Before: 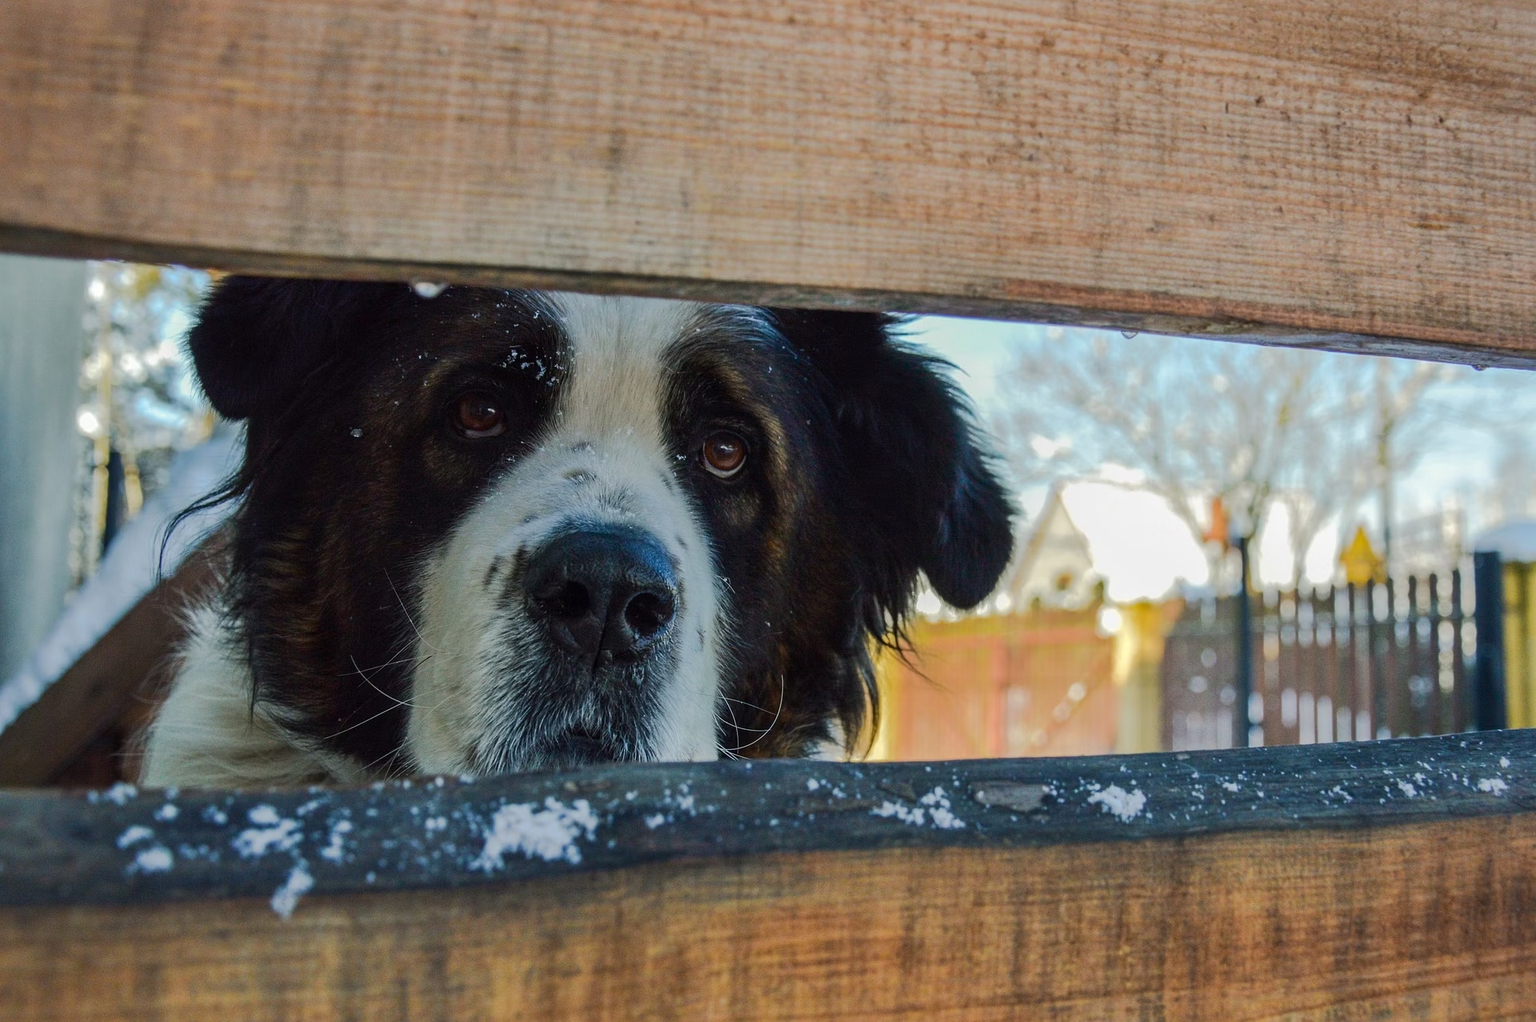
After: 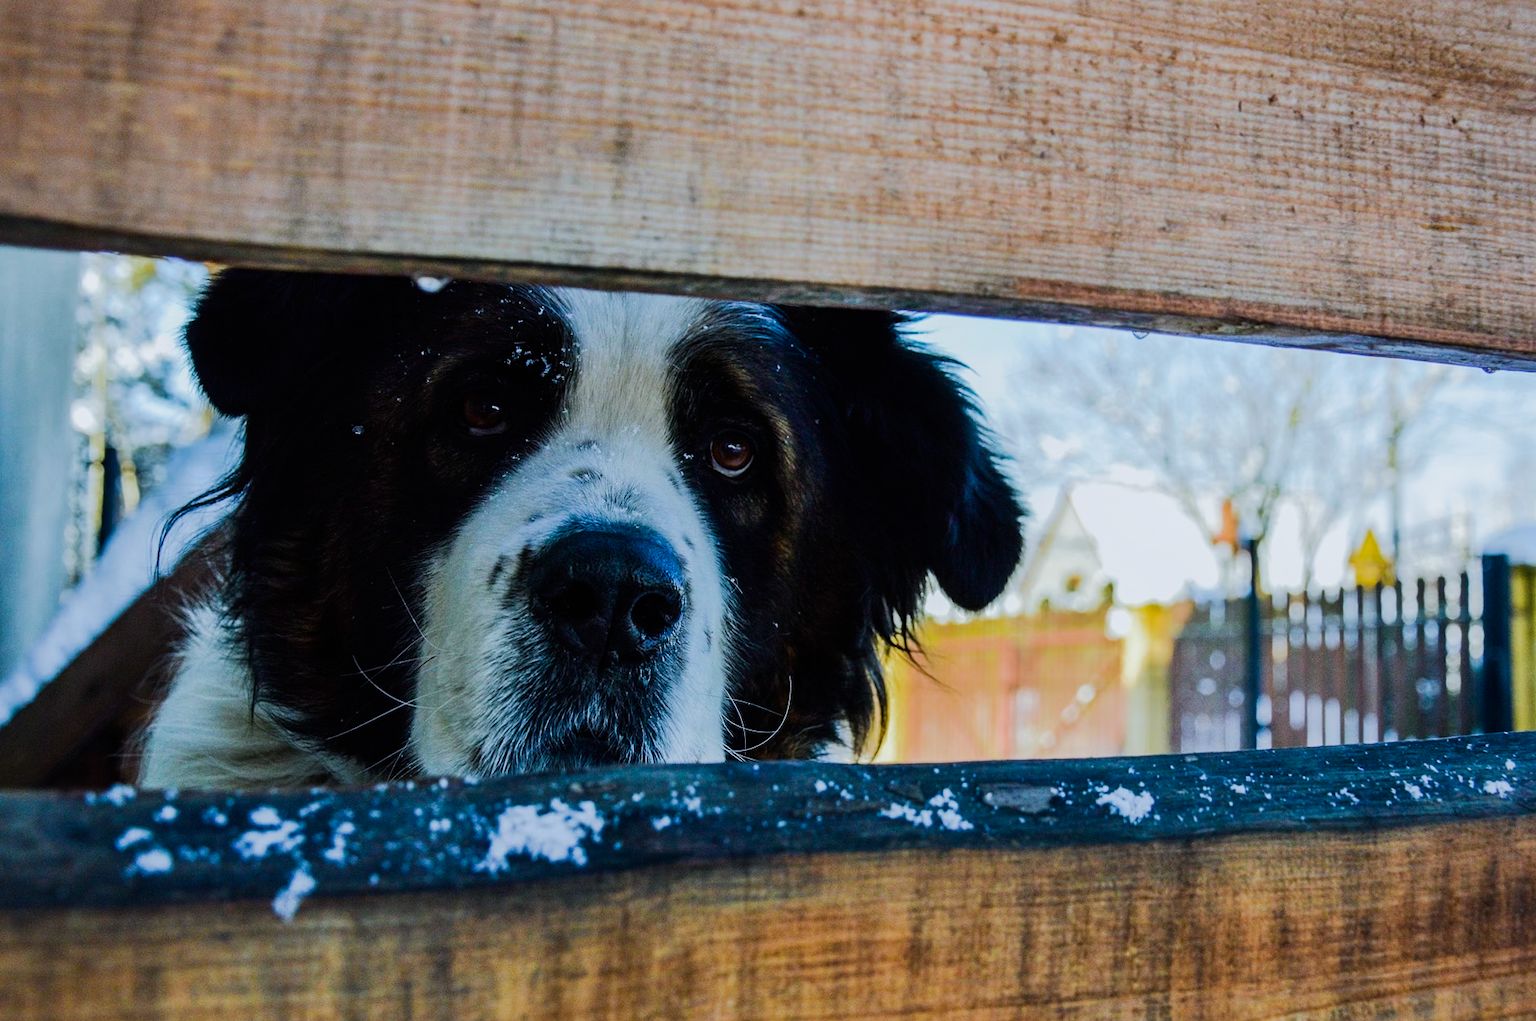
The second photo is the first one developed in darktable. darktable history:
sigmoid: contrast 1.8
white balance: red 0.982, blue 1.018
color calibration: x 0.37, y 0.382, temperature 4313.32 K
rotate and perspective: rotation 0.174°, lens shift (vertical) 0.013, lens shift (horizontal) 0.019, shear 0.001, automatic cropping original format, crop left 0.007, crop right 0.991, crop top 0.016, crop bottom 0.997
